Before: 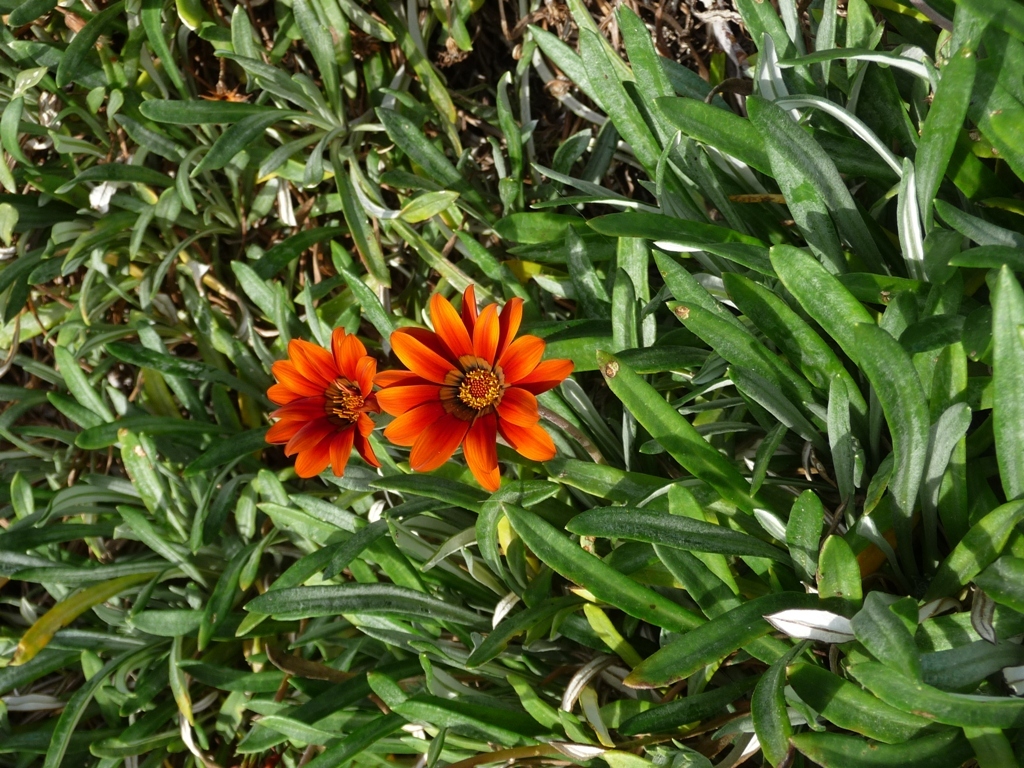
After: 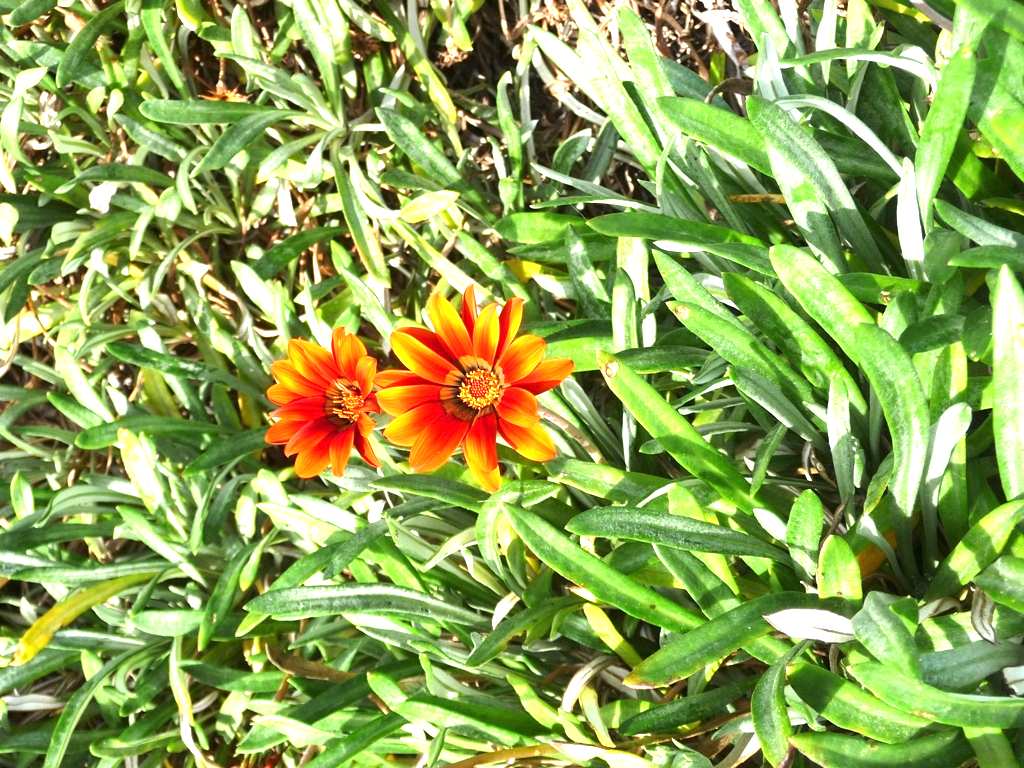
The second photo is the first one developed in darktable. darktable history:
exposure: exposure 1.995 EV, compensate highlight preservation false
